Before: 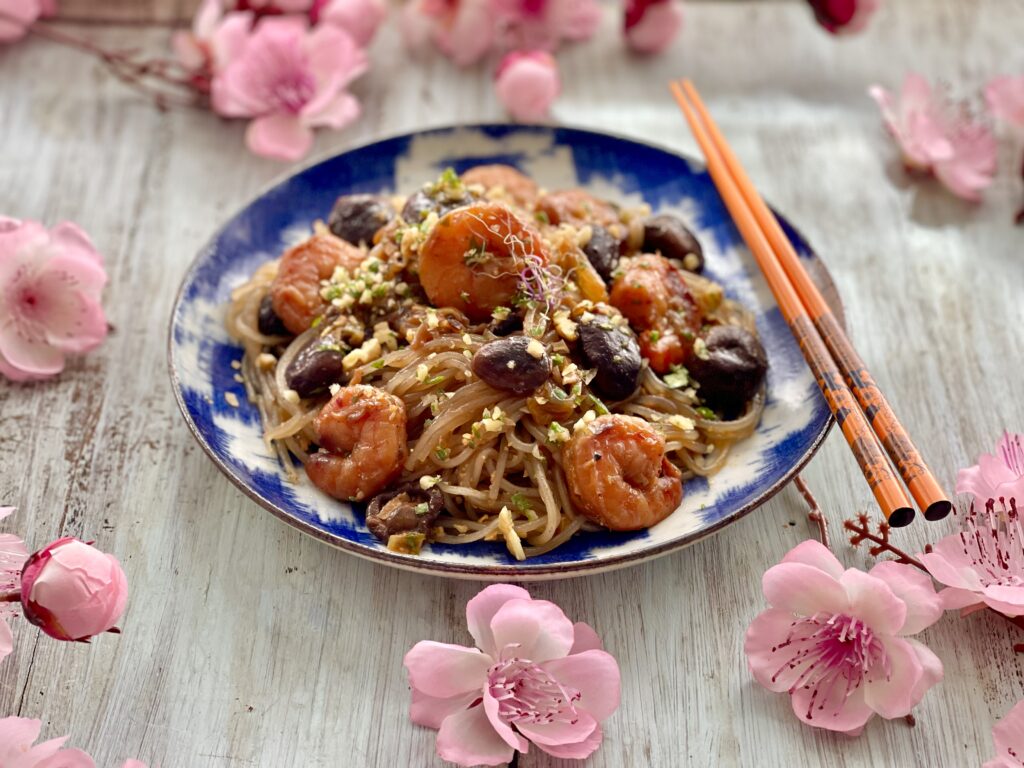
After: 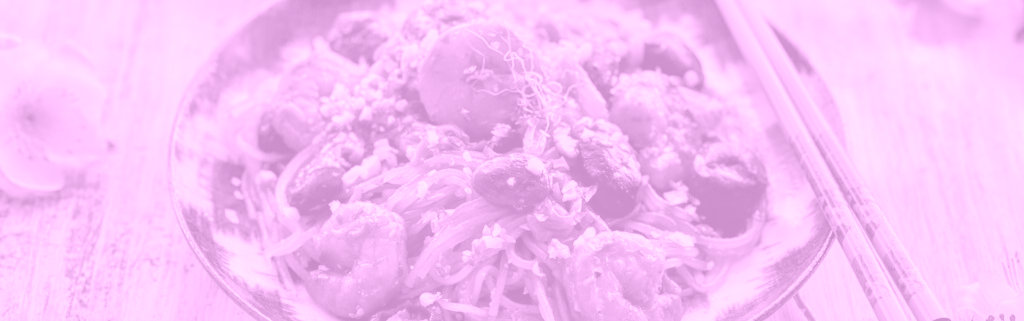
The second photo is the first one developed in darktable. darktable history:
local contrast: on, module defaults
crop and rotate: top 23.84%, bottom 34.294%
shadows and highlights: shadows -10, white point adjustment 1.5, highlights 10
colorize: hue 331.2°, saturation 69%, source mix 30.28%, lightness 69.02%, version 1
